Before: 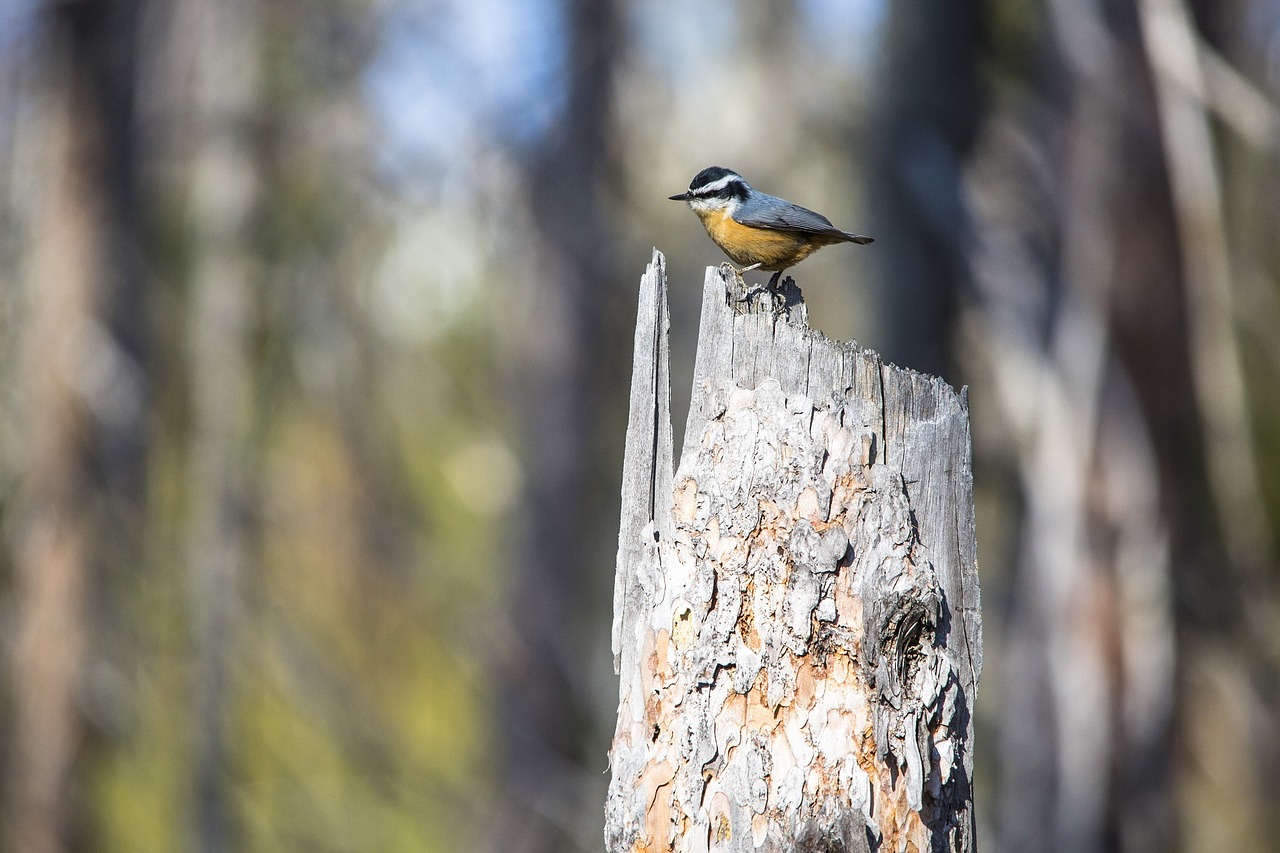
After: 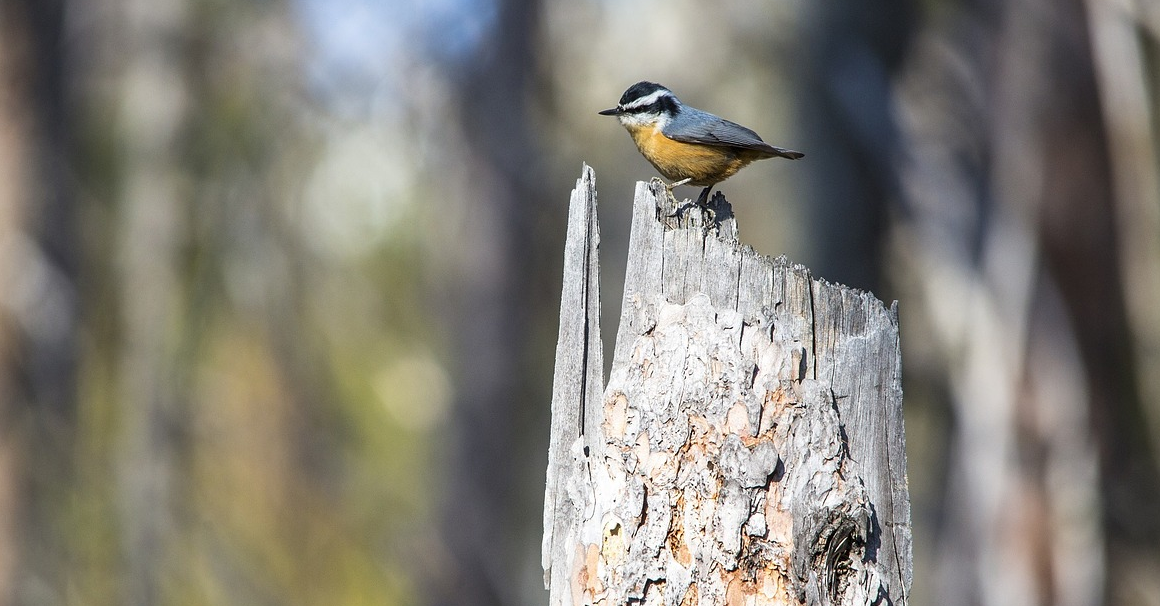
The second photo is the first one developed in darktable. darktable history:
crop: left 5.526%, top 10.018%, right 3.822%, bottom 18.832%
